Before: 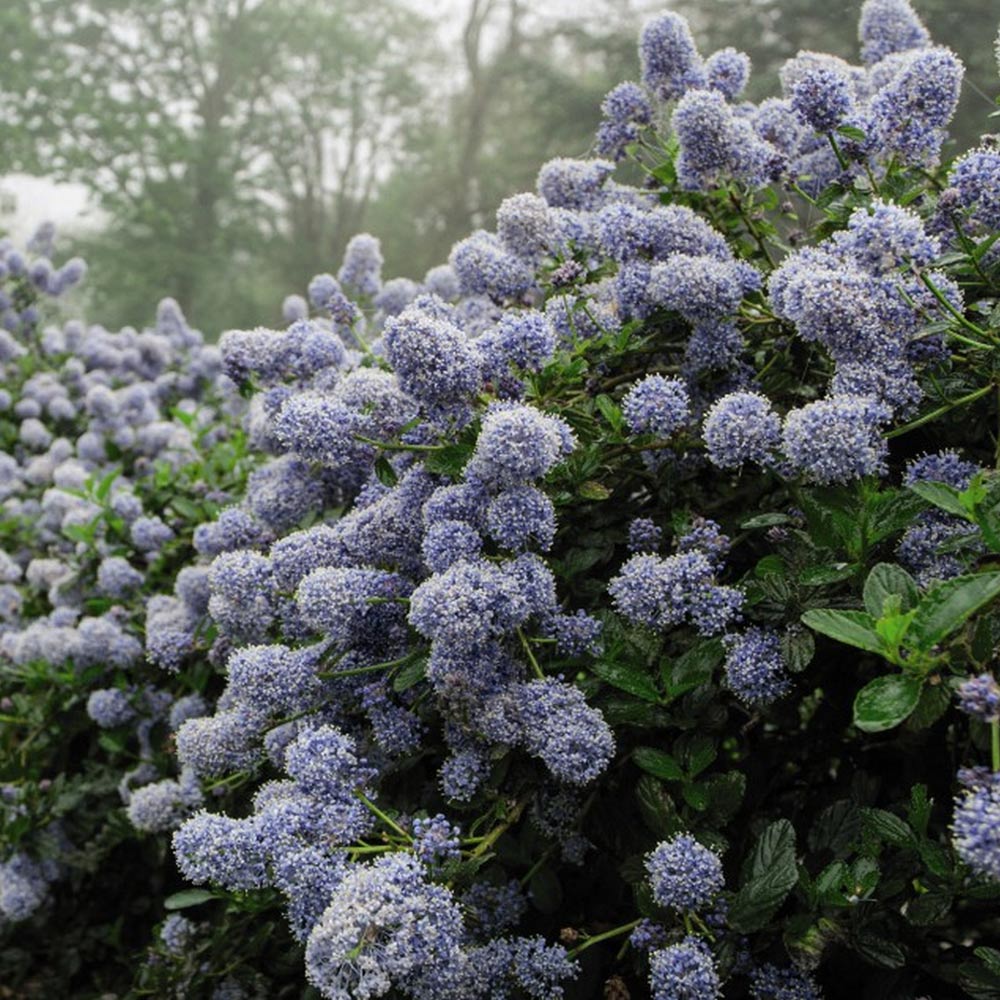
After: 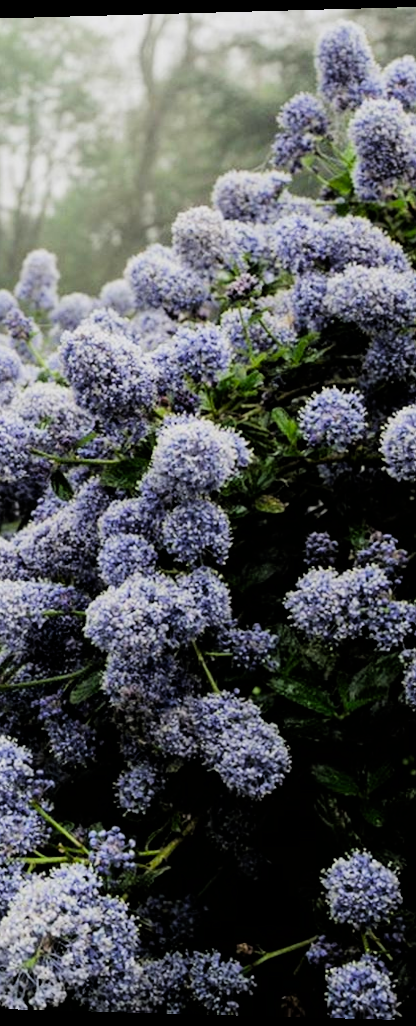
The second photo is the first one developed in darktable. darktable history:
filmic rgb: black relative exposure -5 EV, hardness 2.88, contrast 1.4, highlights saturation mix -30%
color balance rgb: linear chroma grading › global chroma 3.45%, perceptual saturation grading › global saturation 11.24%, perceptual brilliance grading › global brilliance 3.04%, global vibrance 2.8%
crop: left 31.229%, right 27.105%
rotate and perspective: lens shift (horizontal) -0.055, automatic cropping off
